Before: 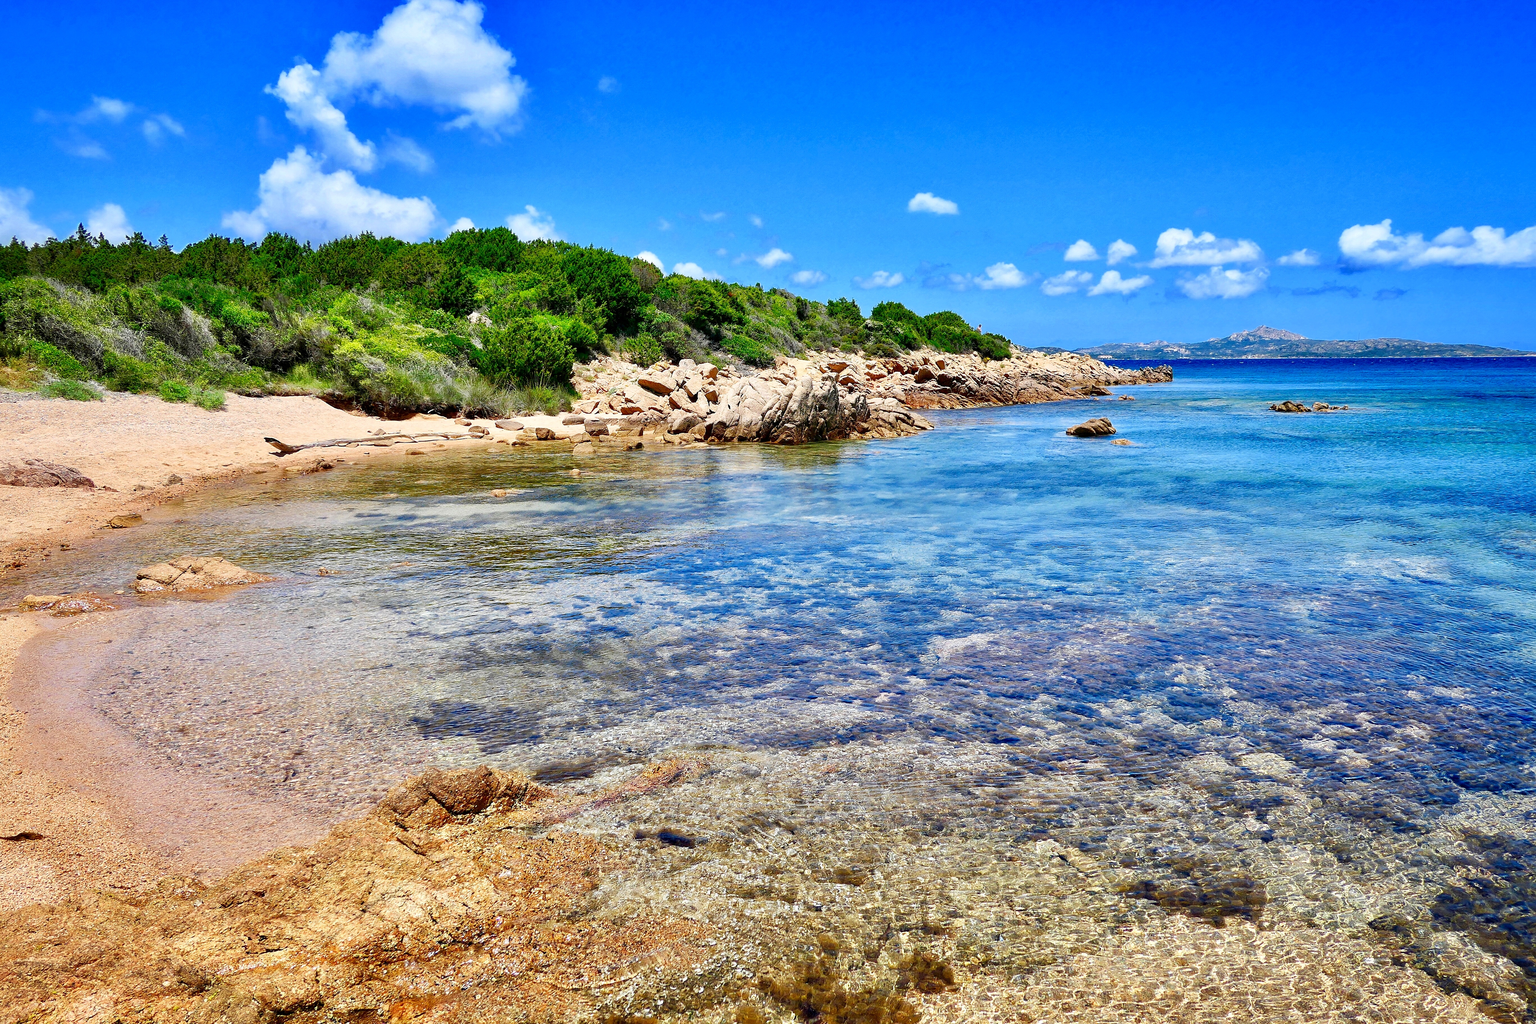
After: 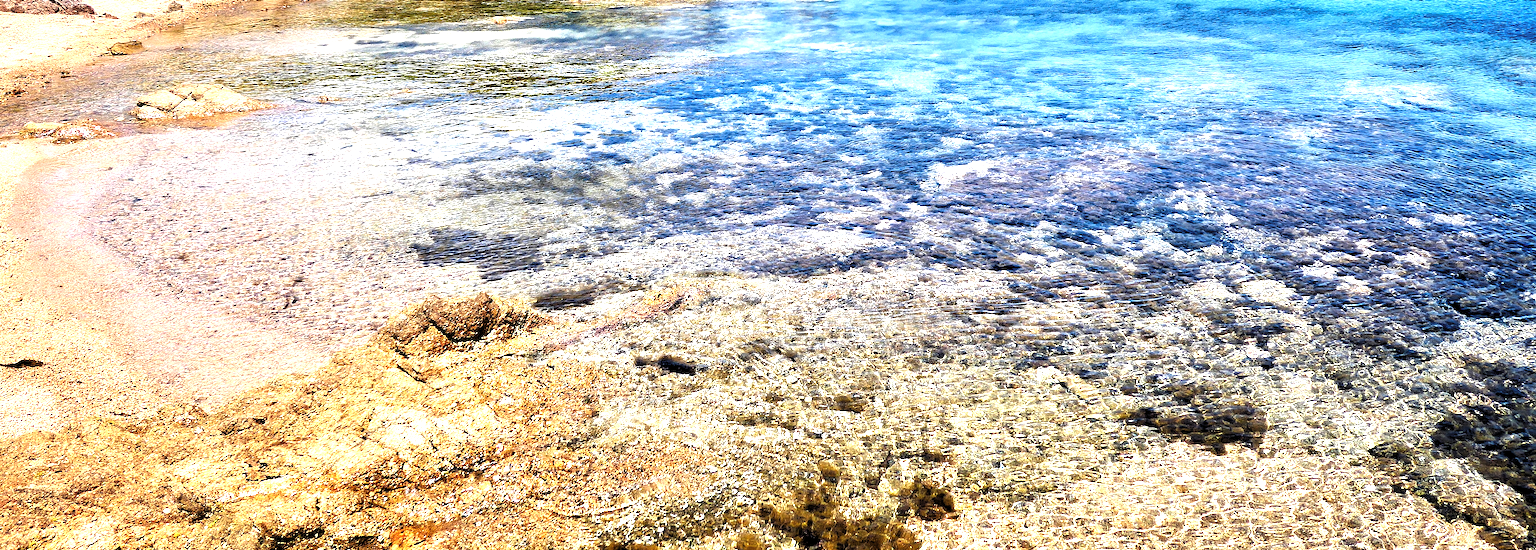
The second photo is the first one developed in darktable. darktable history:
levels: levels [0.182, 0.542, 0.902]
crop and rotate: top 46.237%
white balance: emerald 1
exposure: black level correction 0, exposure 0.7 EV, compensate exposure bias true, compensate highlight preservation false
